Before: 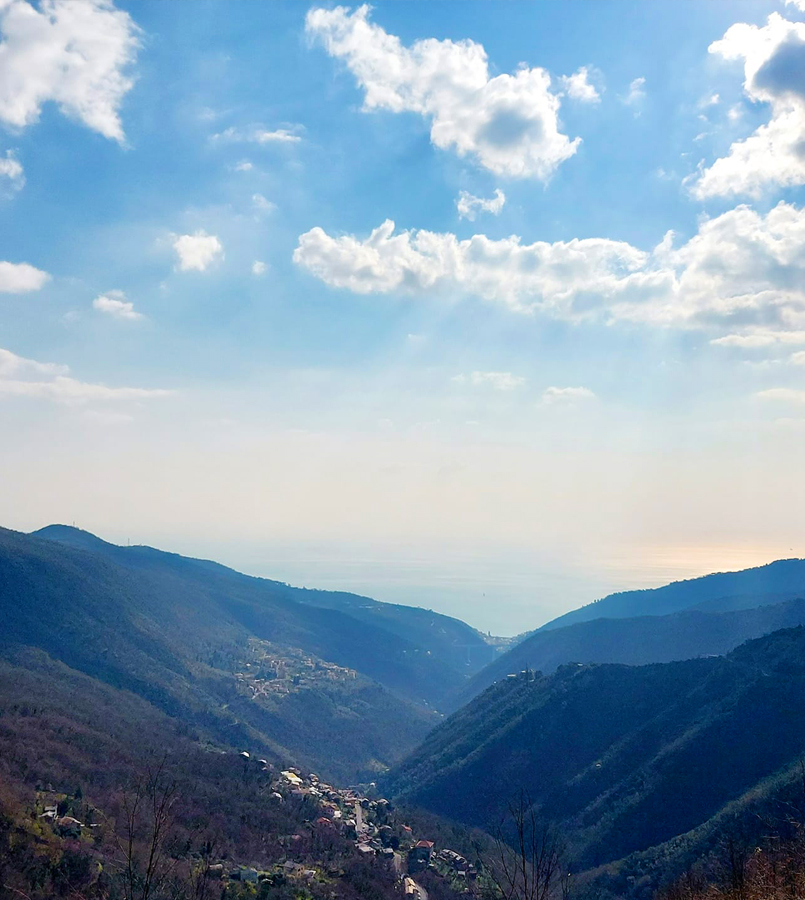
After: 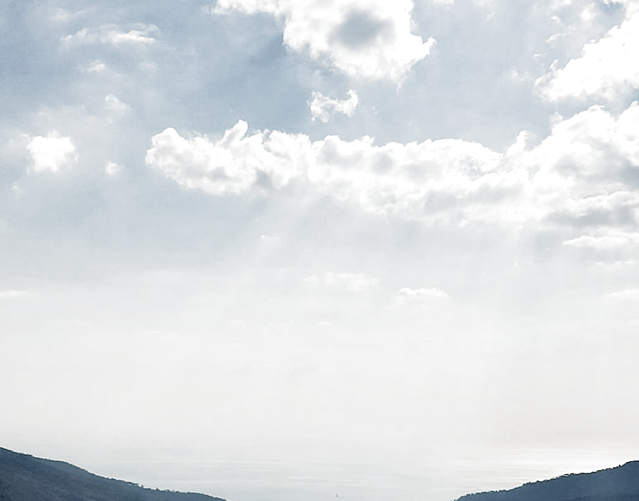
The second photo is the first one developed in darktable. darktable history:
contrast brightness saturation: contrast 0.1, saturation -0.36
filmic rgb: black relative exposure -8.2 EV, white relative exposure 2.2 EV, threshold 3 EV, hardness 7.11, latitude 75%, contrast 1.325, highlights saturation mix -2%, shadows ↔ highlights balance 30%, preserve chrominance RGB euclidean norm, color science v5 (2021), contrast in shadows safe, contrast in highlights safe, enable highlight reconstruction true
crop: left 18.38%, top 11.092%, right 2.134%, bottom 33.217%
exposure: black level correction 0.056, compensate highlight preservation false
color correction: saturation 0.57
